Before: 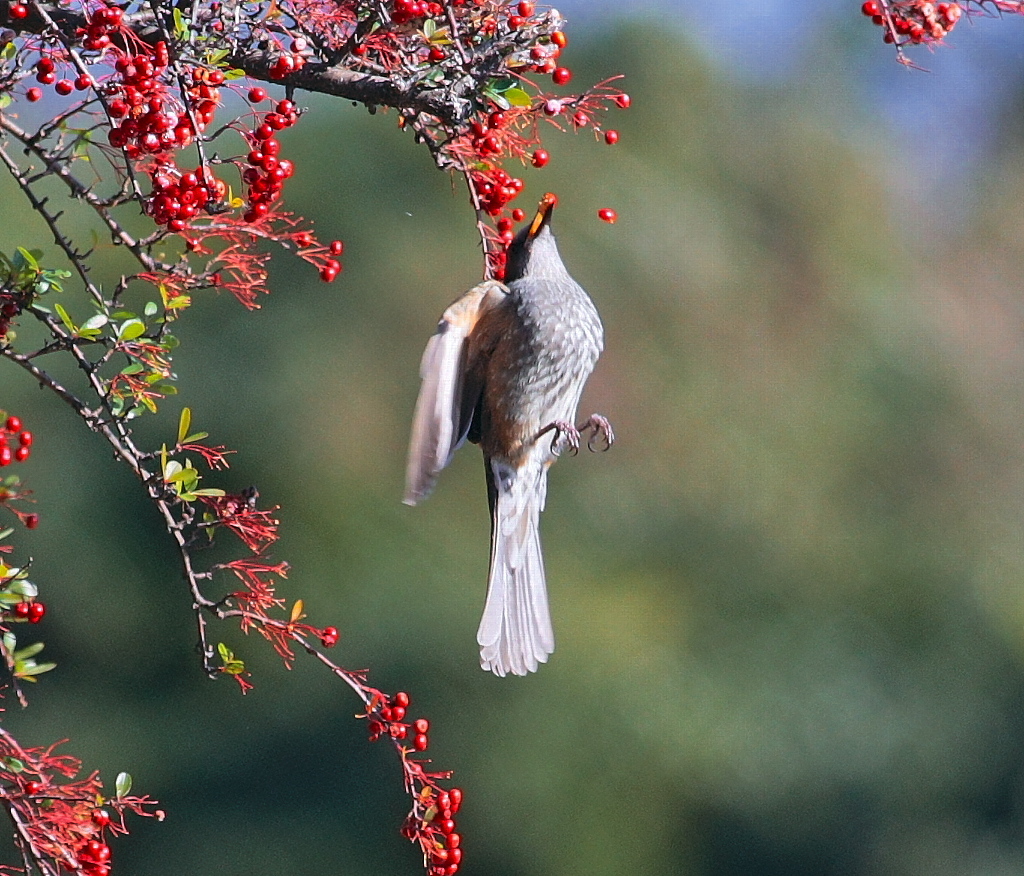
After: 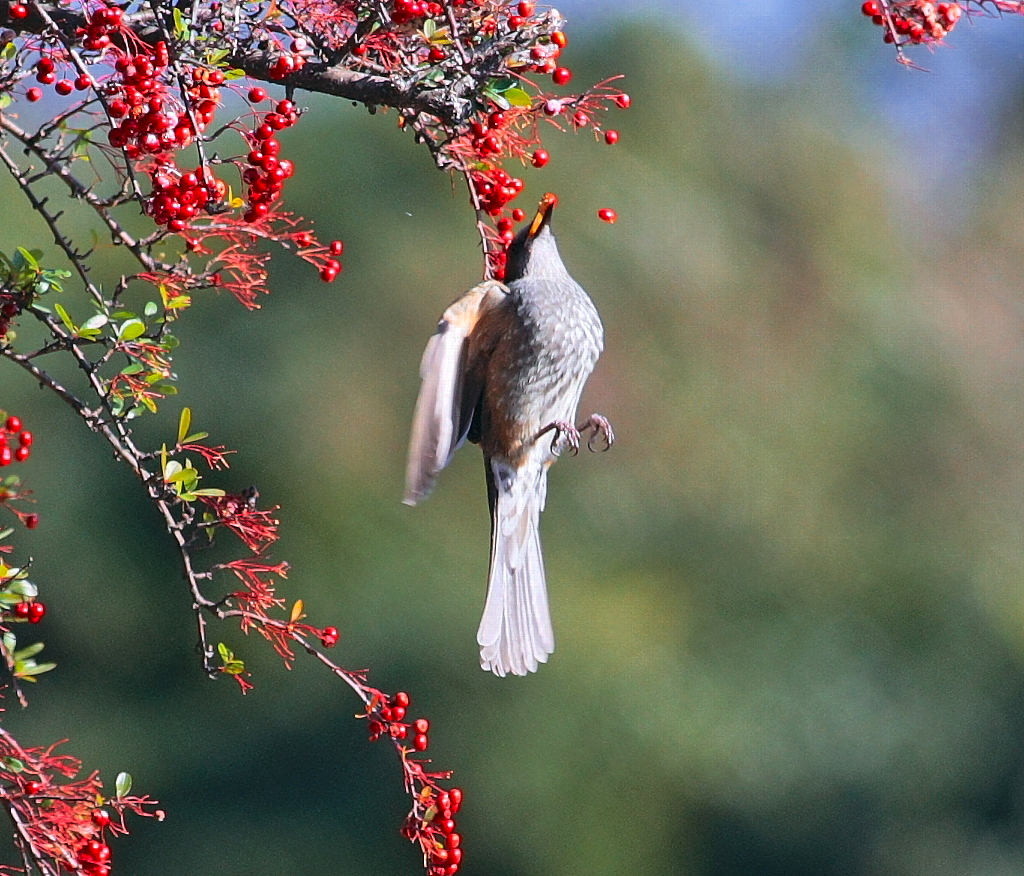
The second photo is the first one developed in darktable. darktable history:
tone equalizer: on, module defaults
contrast brightness saturation: contrast 0.104, brightness 0.027, saturation 0.09
